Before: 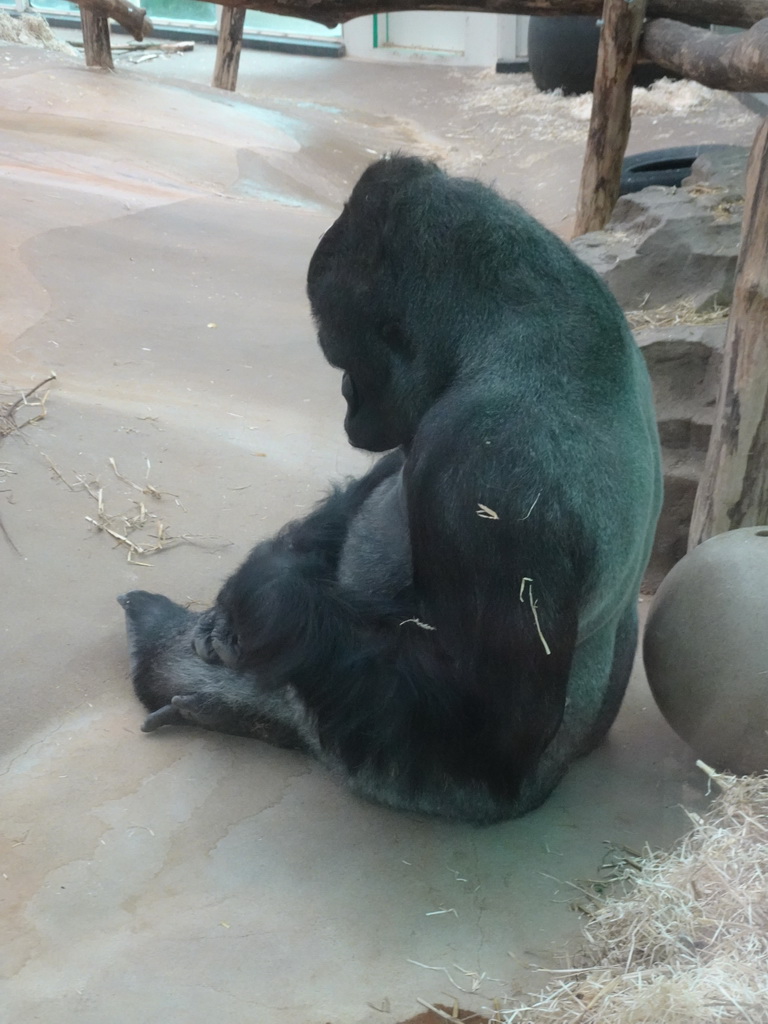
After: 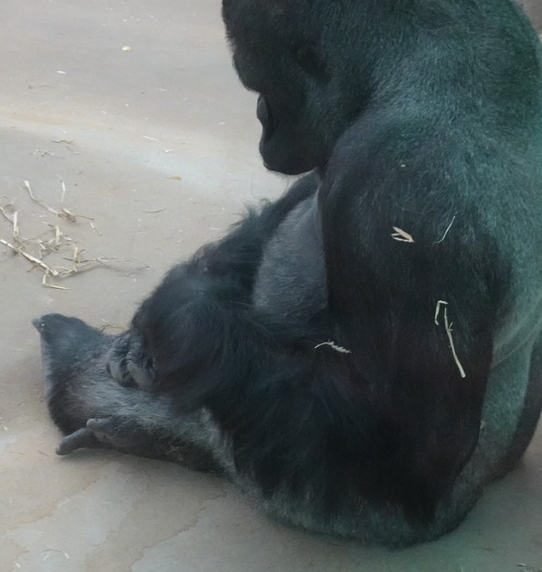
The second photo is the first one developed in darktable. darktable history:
crop: left 11.083%, top 27.131%, right 18.313%, bottom 16.96%
